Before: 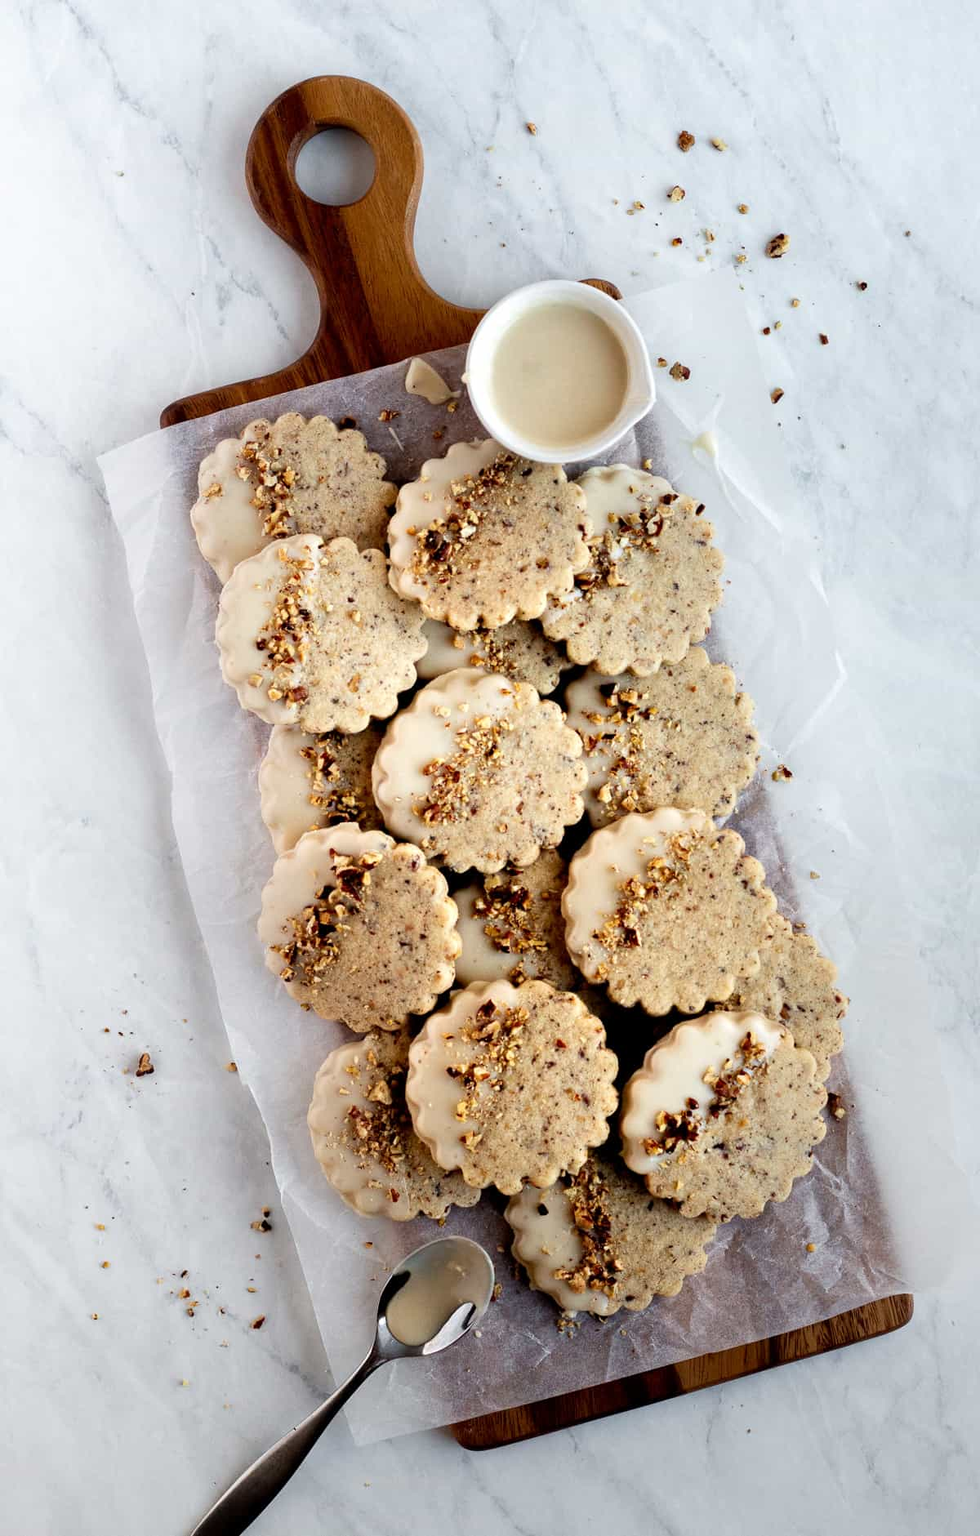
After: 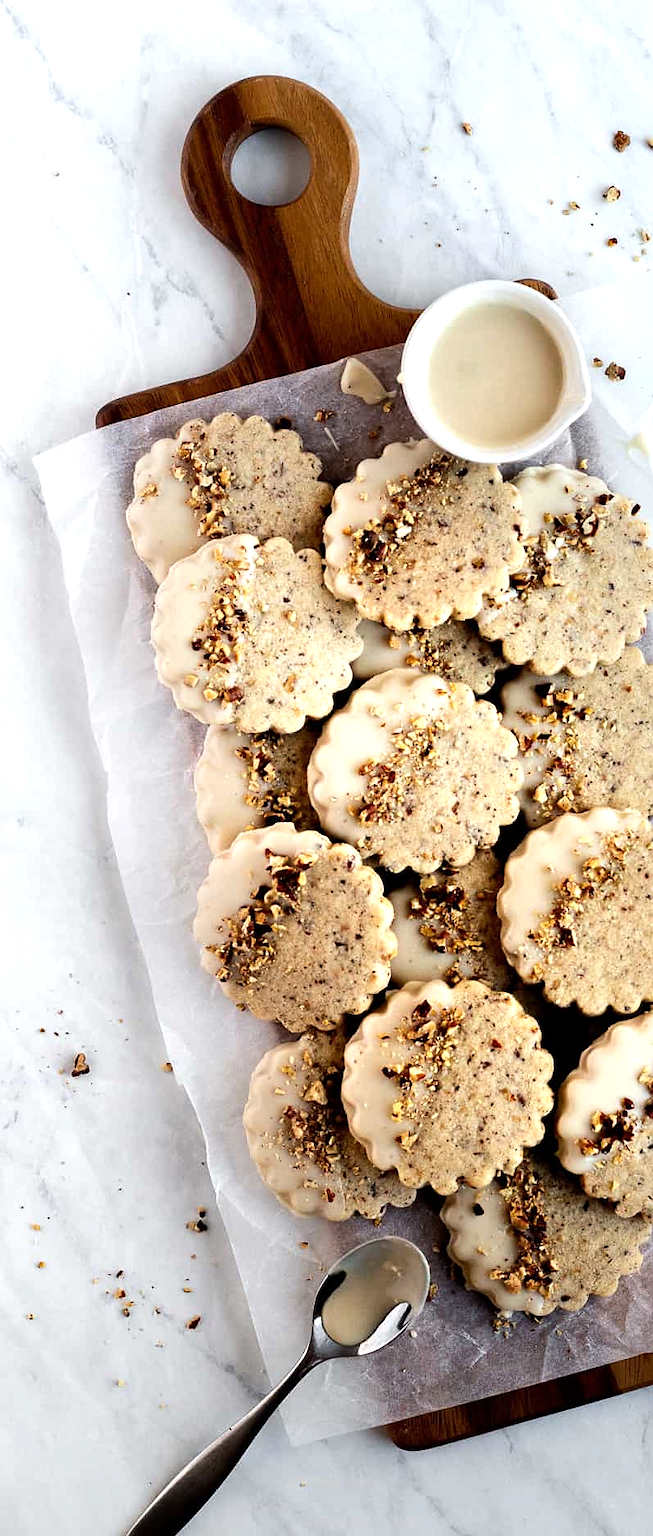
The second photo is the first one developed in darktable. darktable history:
tone equalizer: -8 EV -0.417 EV, -7 EV -0.389 EV, -6 EV -0.333 EV, -5 EV -0.222 EV, -3 EV 0.222 EV, -2 EV 0.333 EV, -1 EV 0.389 EV, +0 EV 0.417 EV, edges refinement/feathering 500, mask exposure compensation -1.57 EV, preserve details no
sharpen: radius 1, threshold 1
crop and rotate: left 6.617%, right 26.717%
